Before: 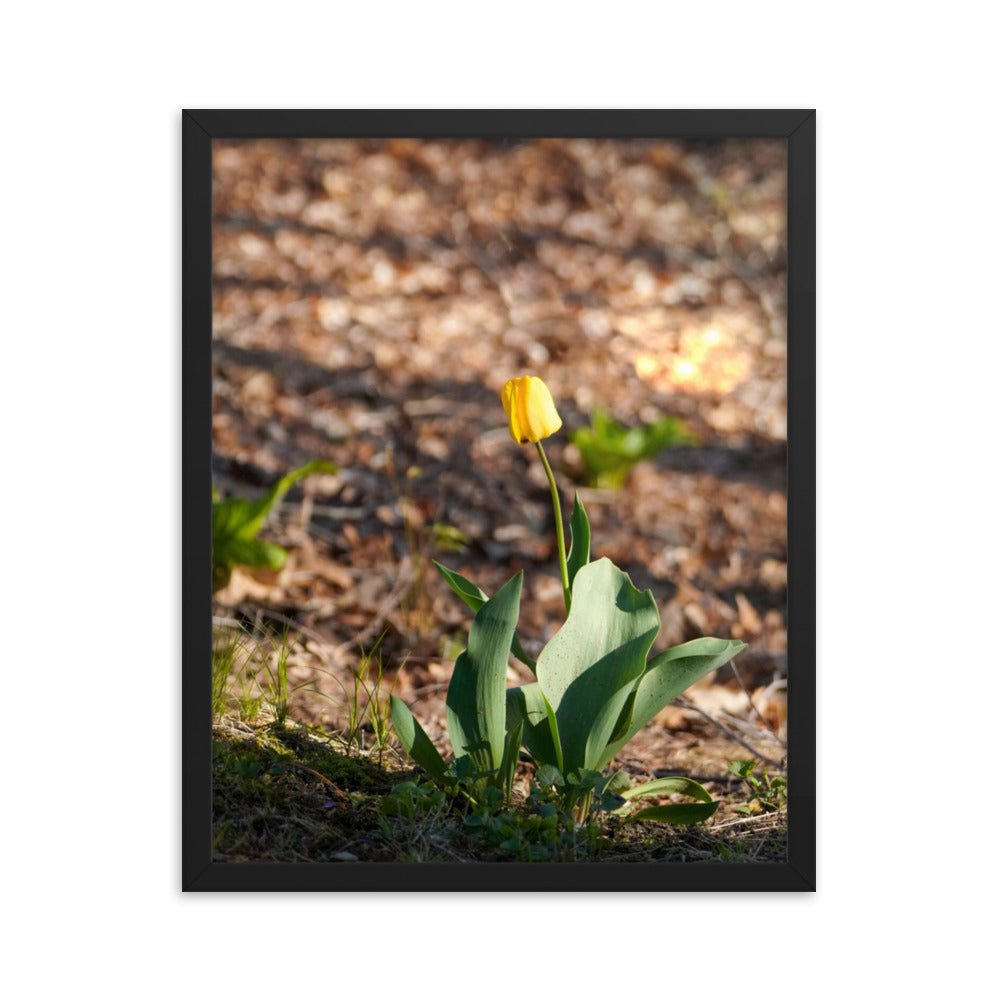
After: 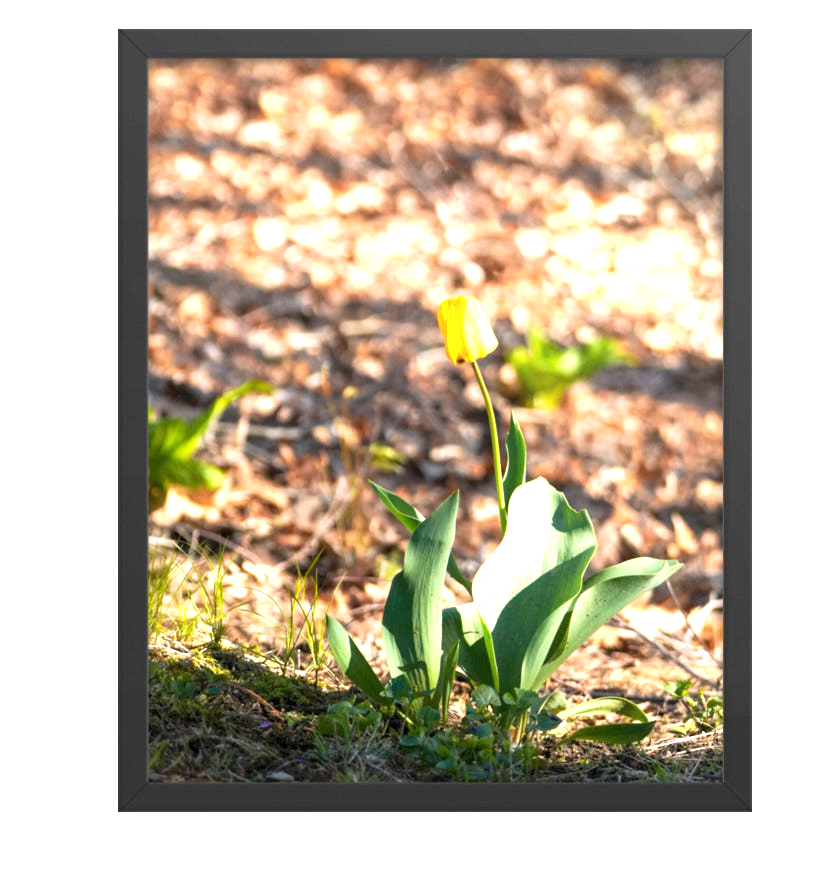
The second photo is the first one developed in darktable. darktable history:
exposure: exposure 1.487 EV, compensate exposure bias true, compensate highlight preservation false
crop: left 6.413%, top 8.045%, right 9.526%, bottom 3.689%
